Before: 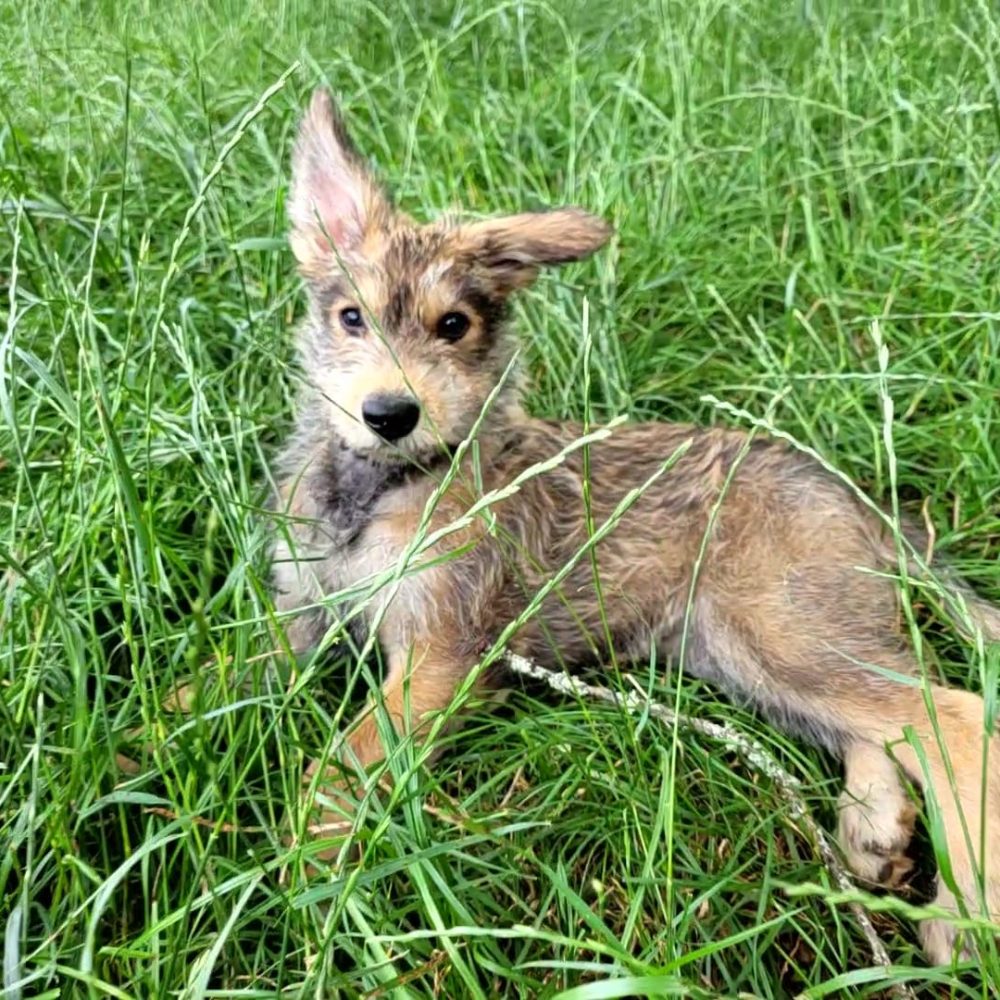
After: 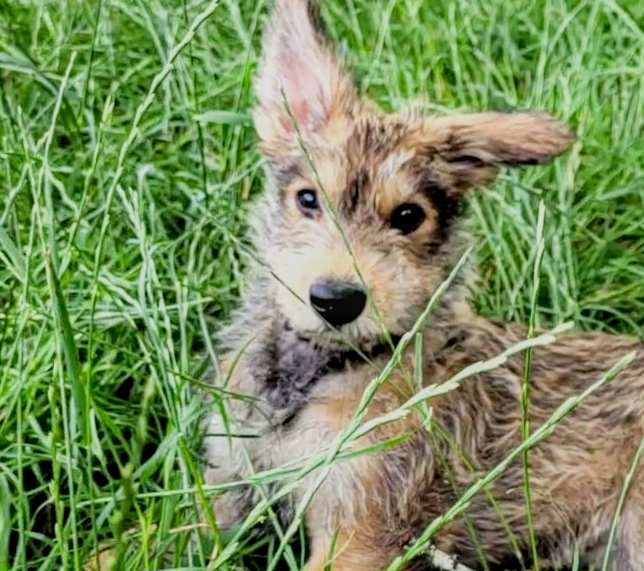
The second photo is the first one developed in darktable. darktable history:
haze removal: compatibility mode true, adaptive false
filmic rgb: black relative exposure -7.65 EV, white relative exposure 4.56 EV, threshold 5.97 EV, hardness 3.61, contrast 1.058, contrast in shadows safe, enable highlight reconstruction true
crop and rotate: angle -5.46°, left 2.258%, top 6.955%, right 27.493%, bottom 30.694%
local contrast: on, module defaults
